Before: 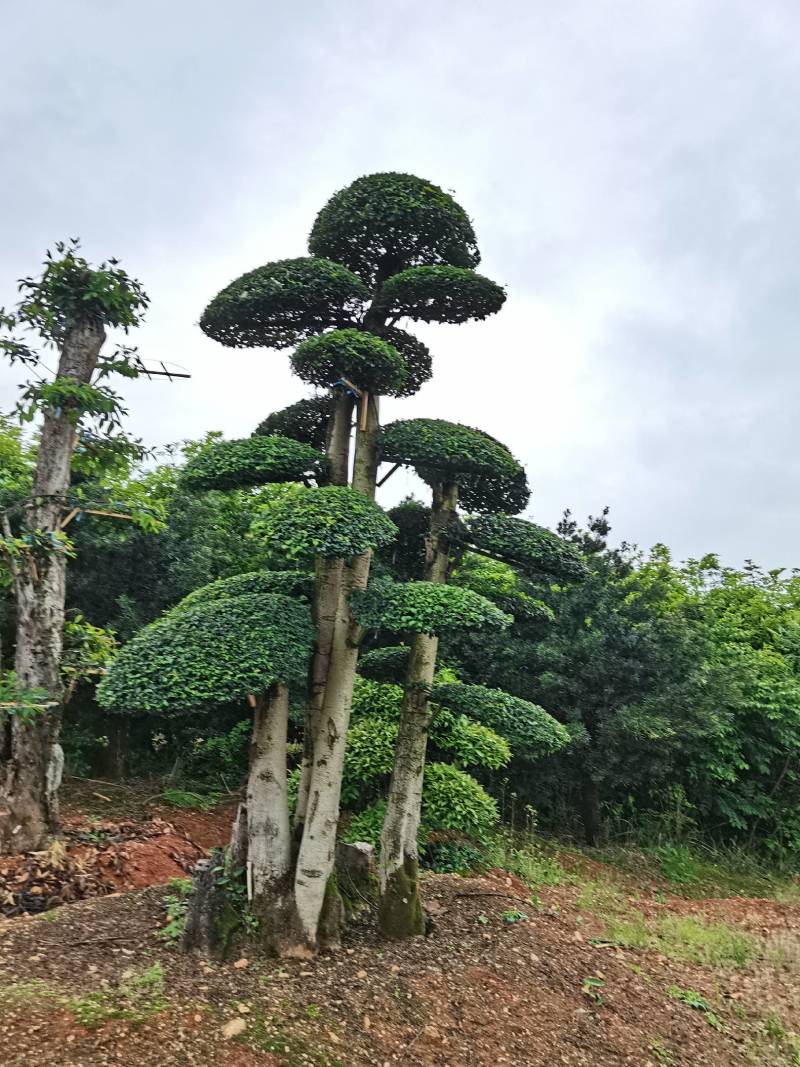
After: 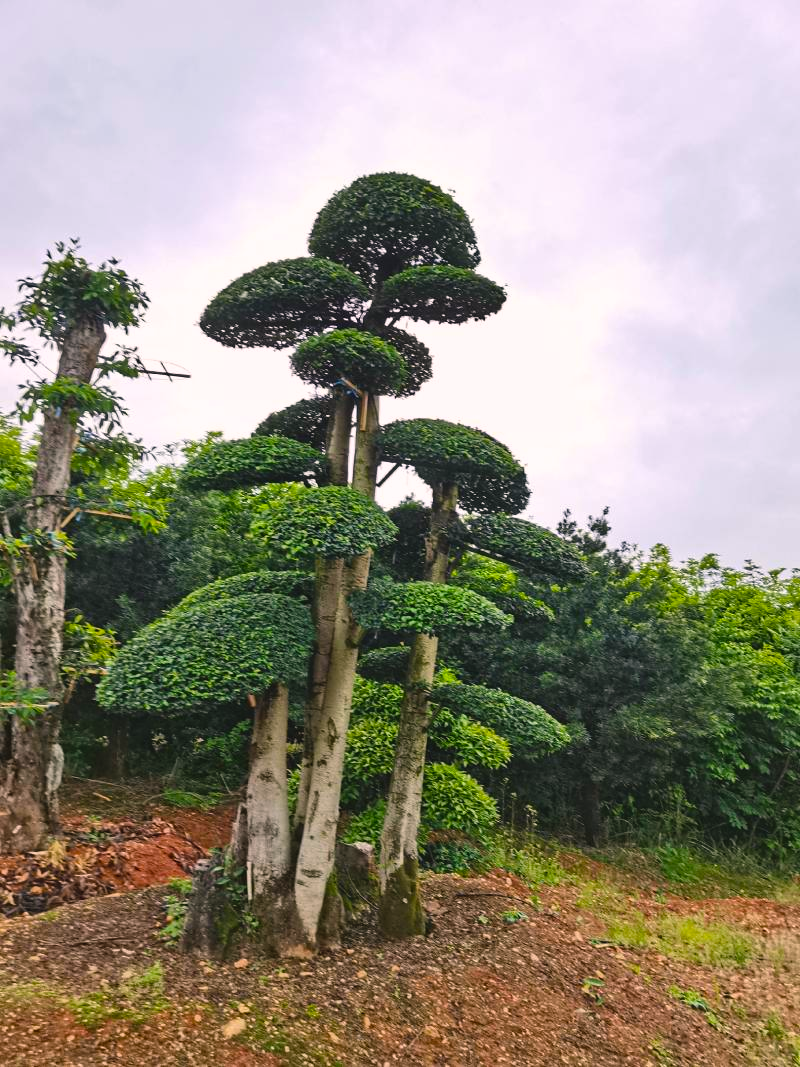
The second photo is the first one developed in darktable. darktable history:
color balance rgb: highlights gain › chroma 0.282%, highlights gain › hue 330.78°, global offset › luminance 0.496%, global offset › hue 58.66°, perceptual saturation grading › global saturation 39.828%
color correction: highlights a* 7.29, highlights b* 3.74
